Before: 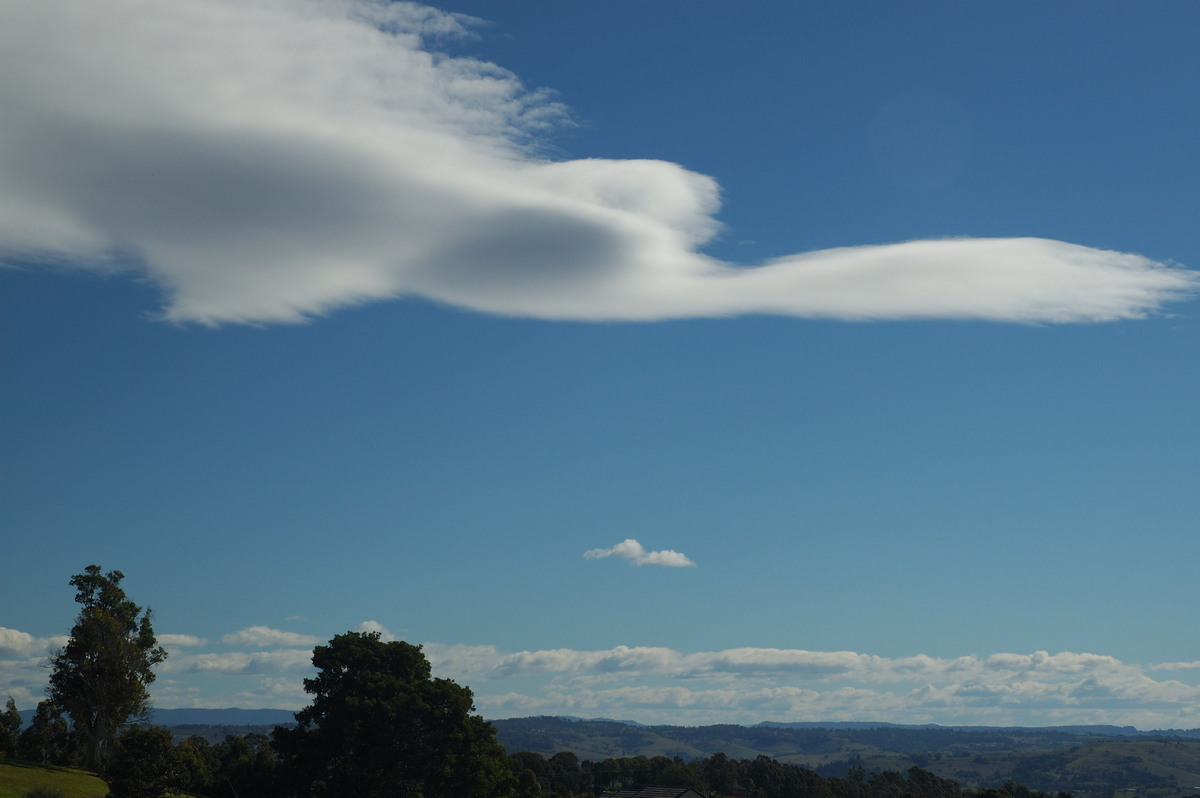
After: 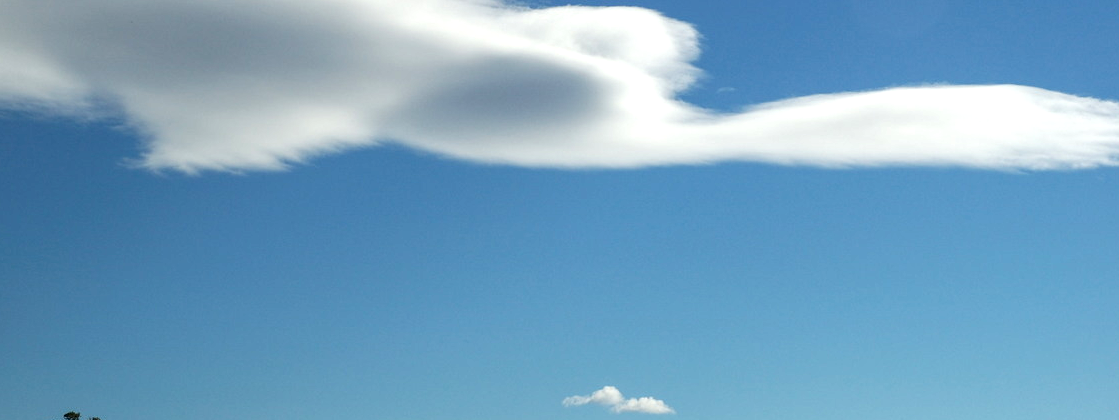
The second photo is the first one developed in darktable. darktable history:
exposure: black level correction 0, exposure 0.701 EV, compensate highlight preservation false
local contrast: on, module defaults
crop: left 1.805%, top 19.219%, right 4.9%, bottom 28.107%
